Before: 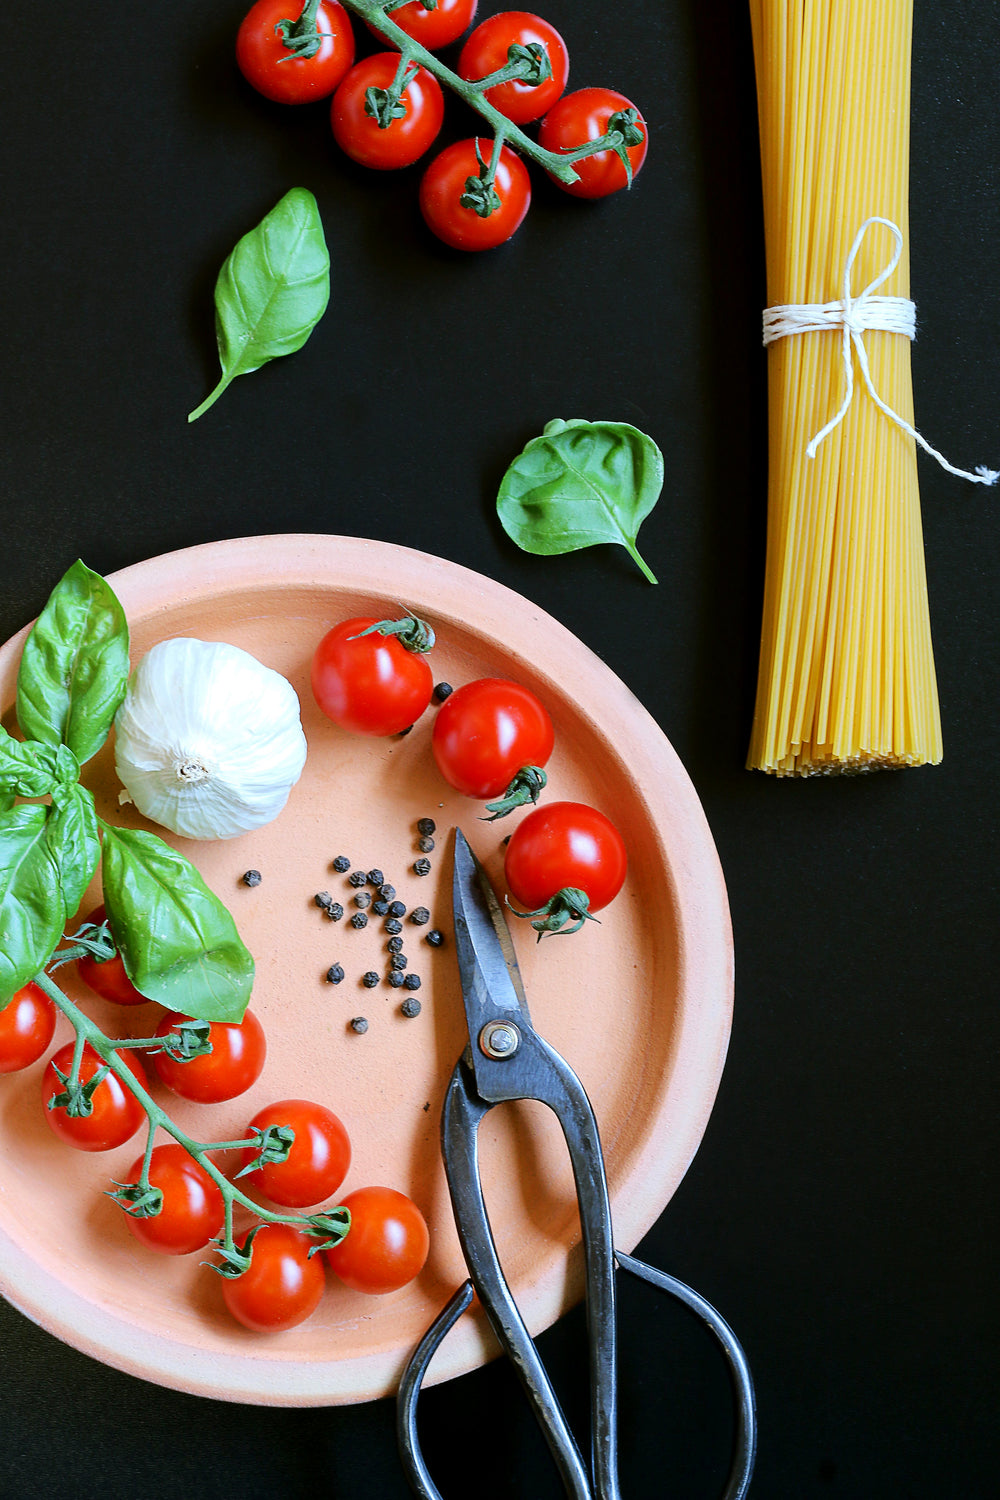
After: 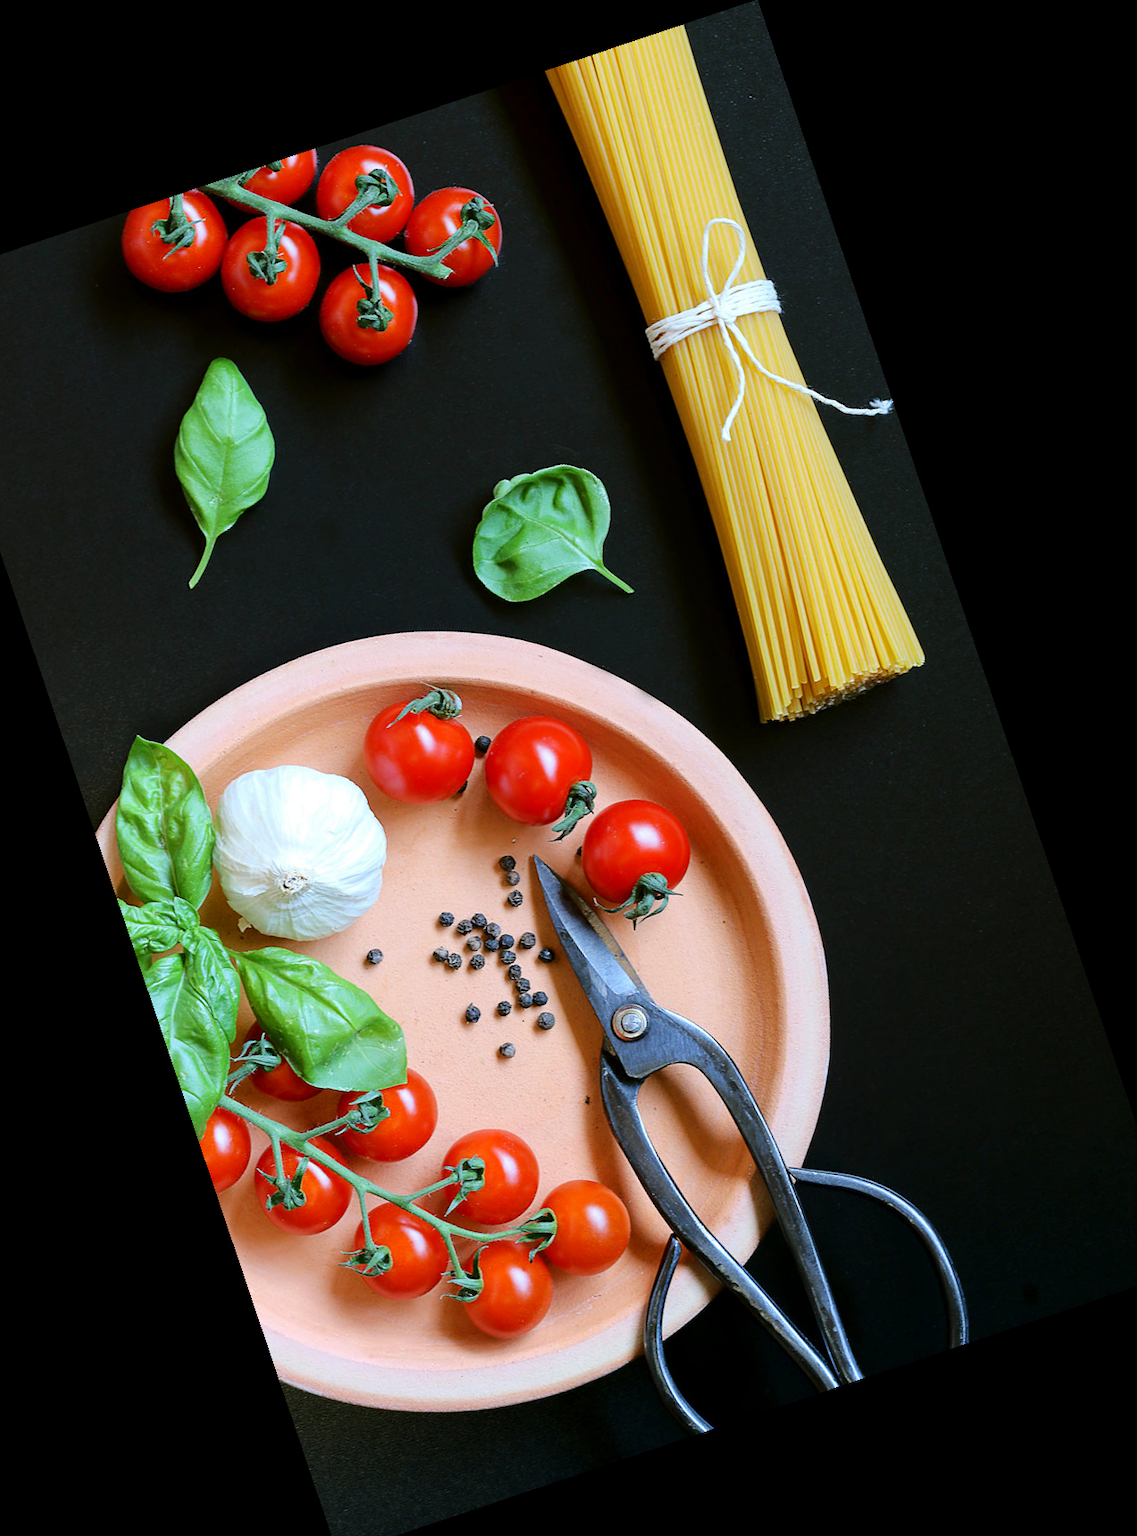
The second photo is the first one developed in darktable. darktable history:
crop and rotate: angle 18.62°, left 7%, right 3.656%, bottom 1.138%
